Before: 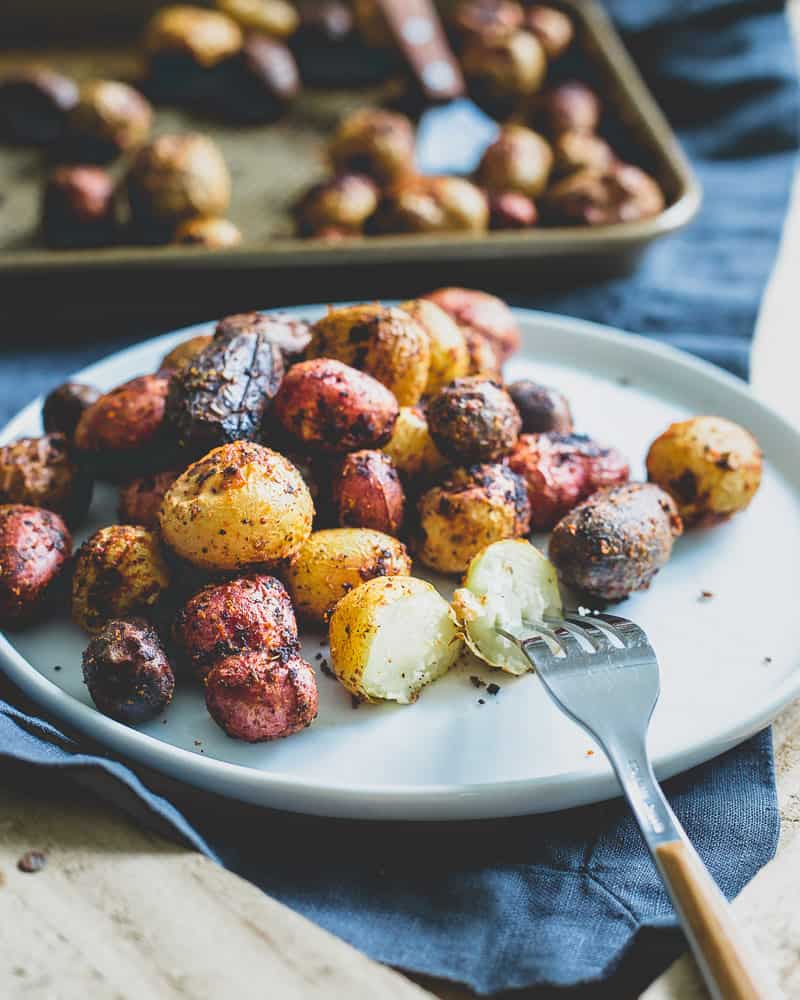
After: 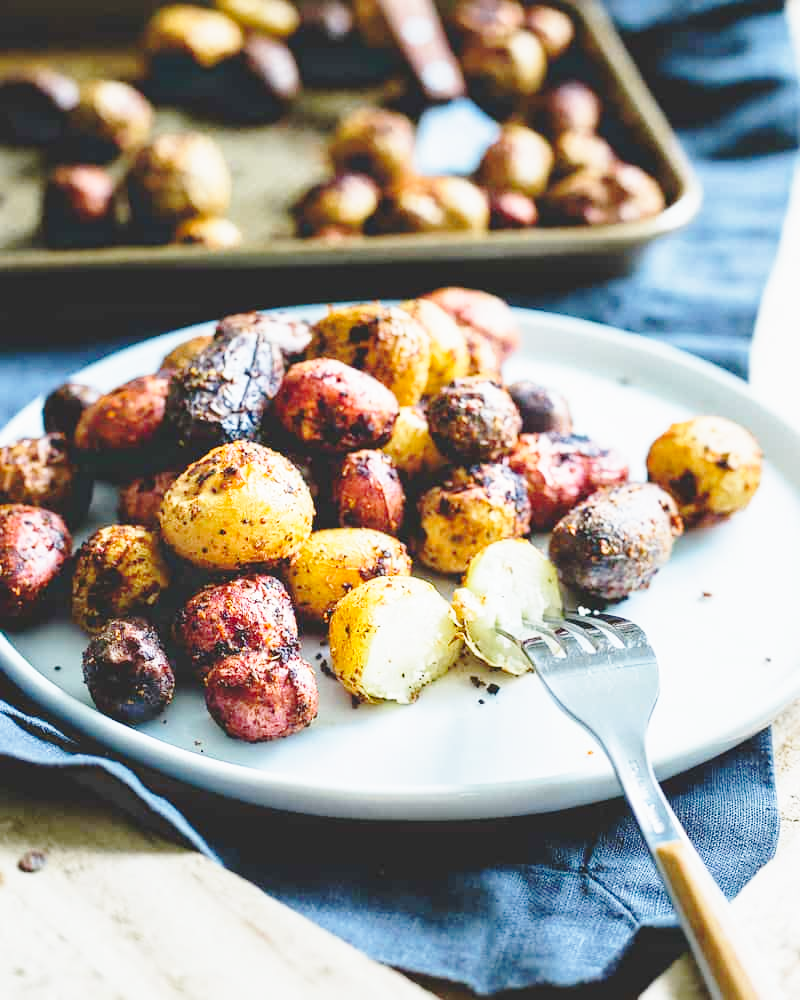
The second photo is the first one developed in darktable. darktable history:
contrast brightness saturation: saturation -0.024
base curve: curves: ch0 [(0, 0) (0.032, 0.037) (0.105, 0.228) (0.435, 0.76) (0.856, 0.983) (1, 1)], preserve colors none
